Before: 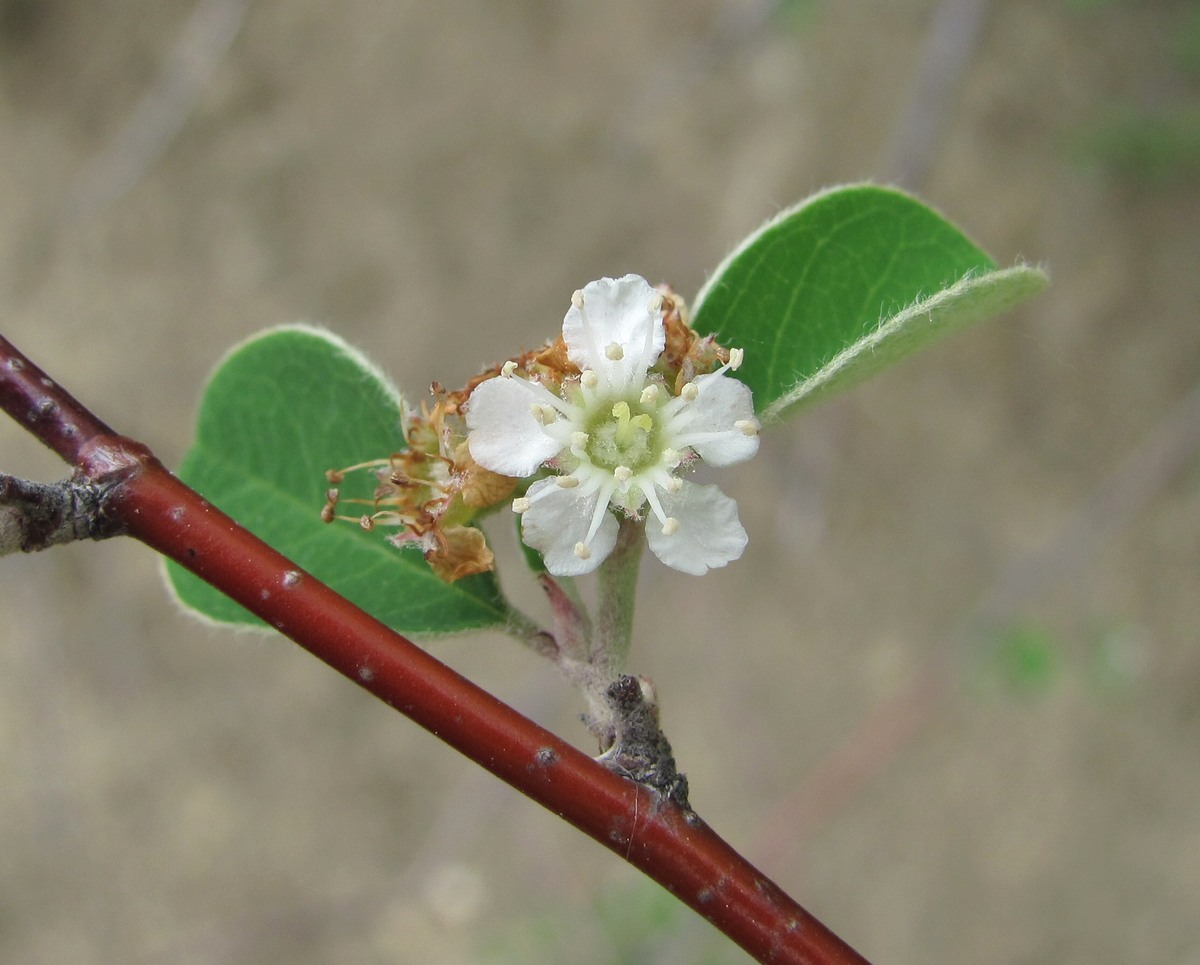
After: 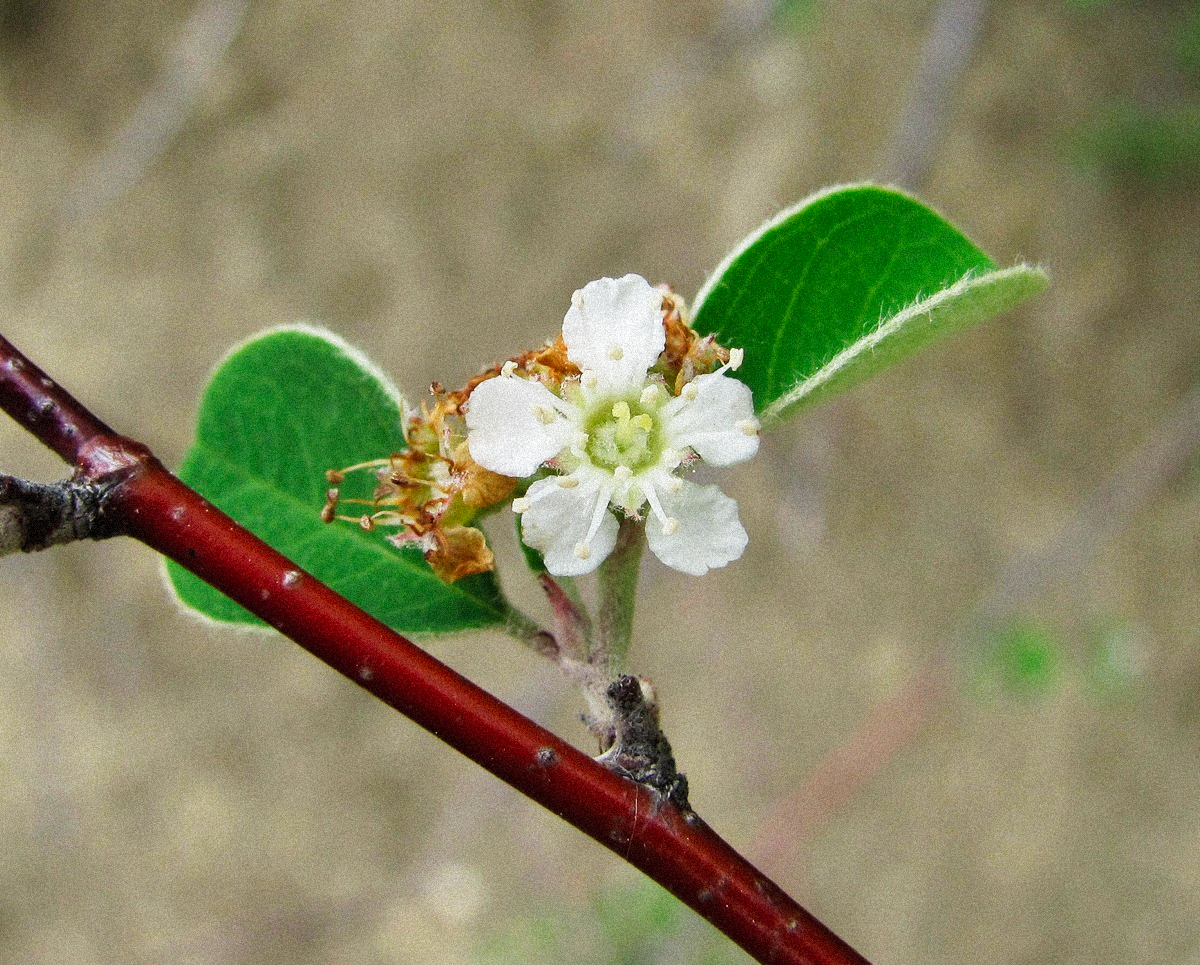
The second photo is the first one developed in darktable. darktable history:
grain: coarseness 9.38 ISO, strength 34.99%, mid-tones bias 0%
sigmoid: contrast 1.93, skew 0.29, preserve hue 0%
